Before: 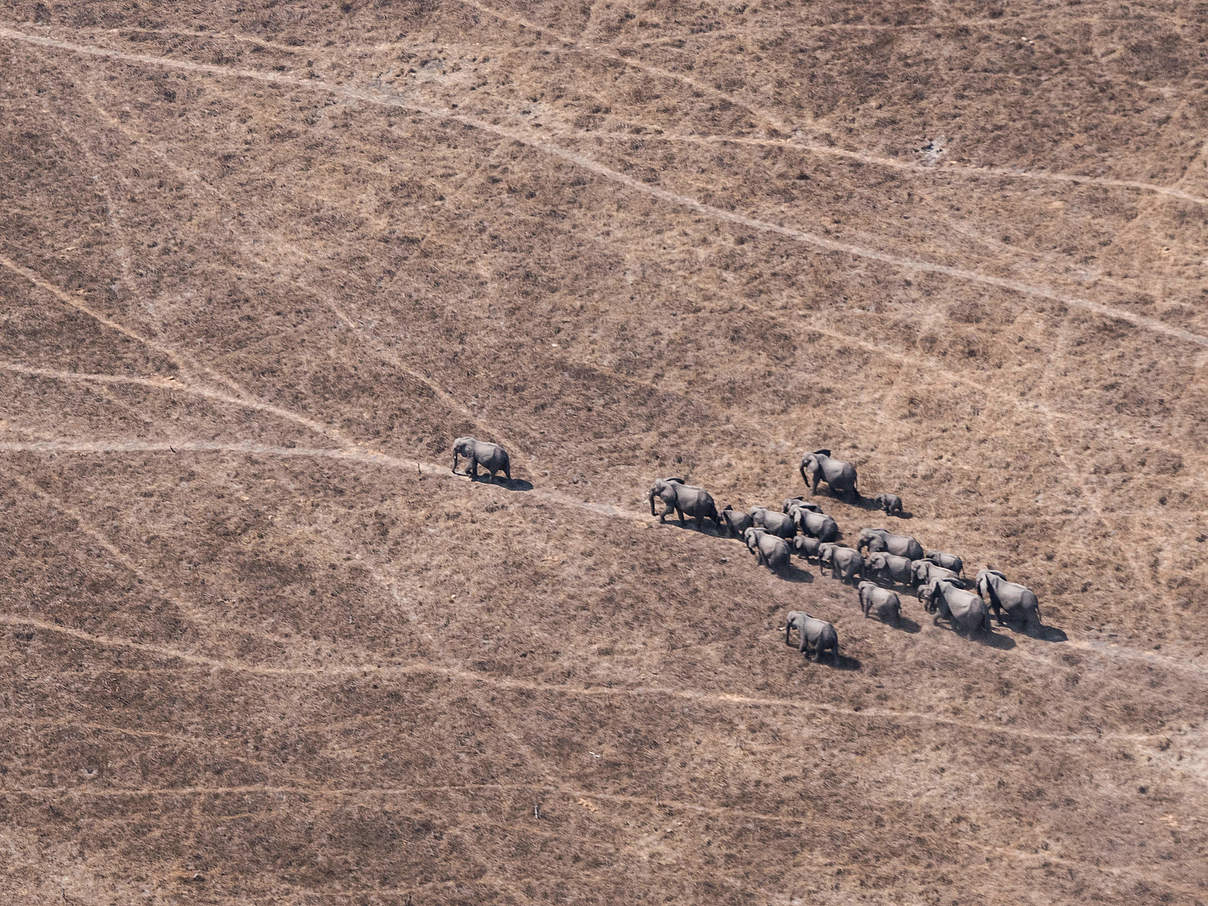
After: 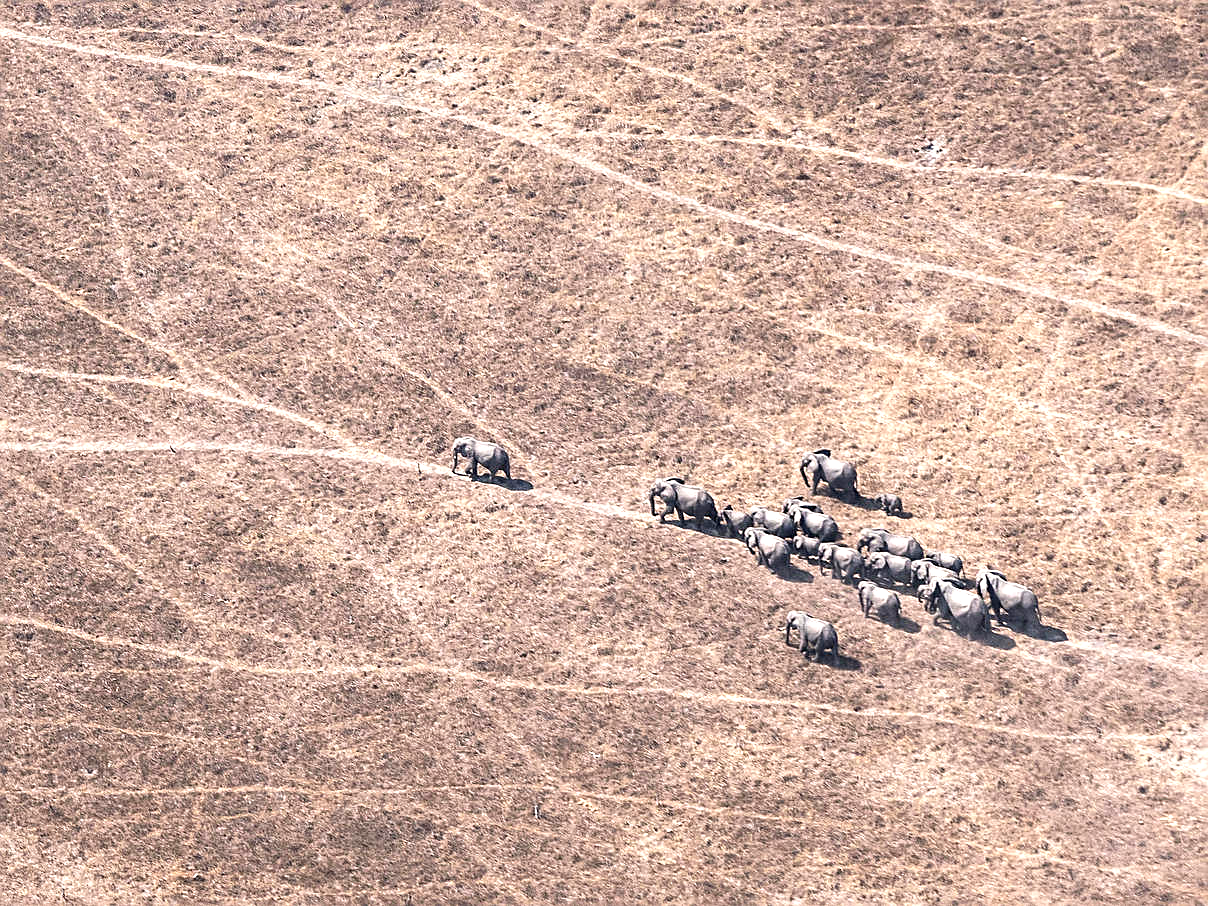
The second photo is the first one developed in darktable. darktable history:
sharpen: on, module defaults
exposure: exposure 0.995 EV, compensate highlight preservation false
